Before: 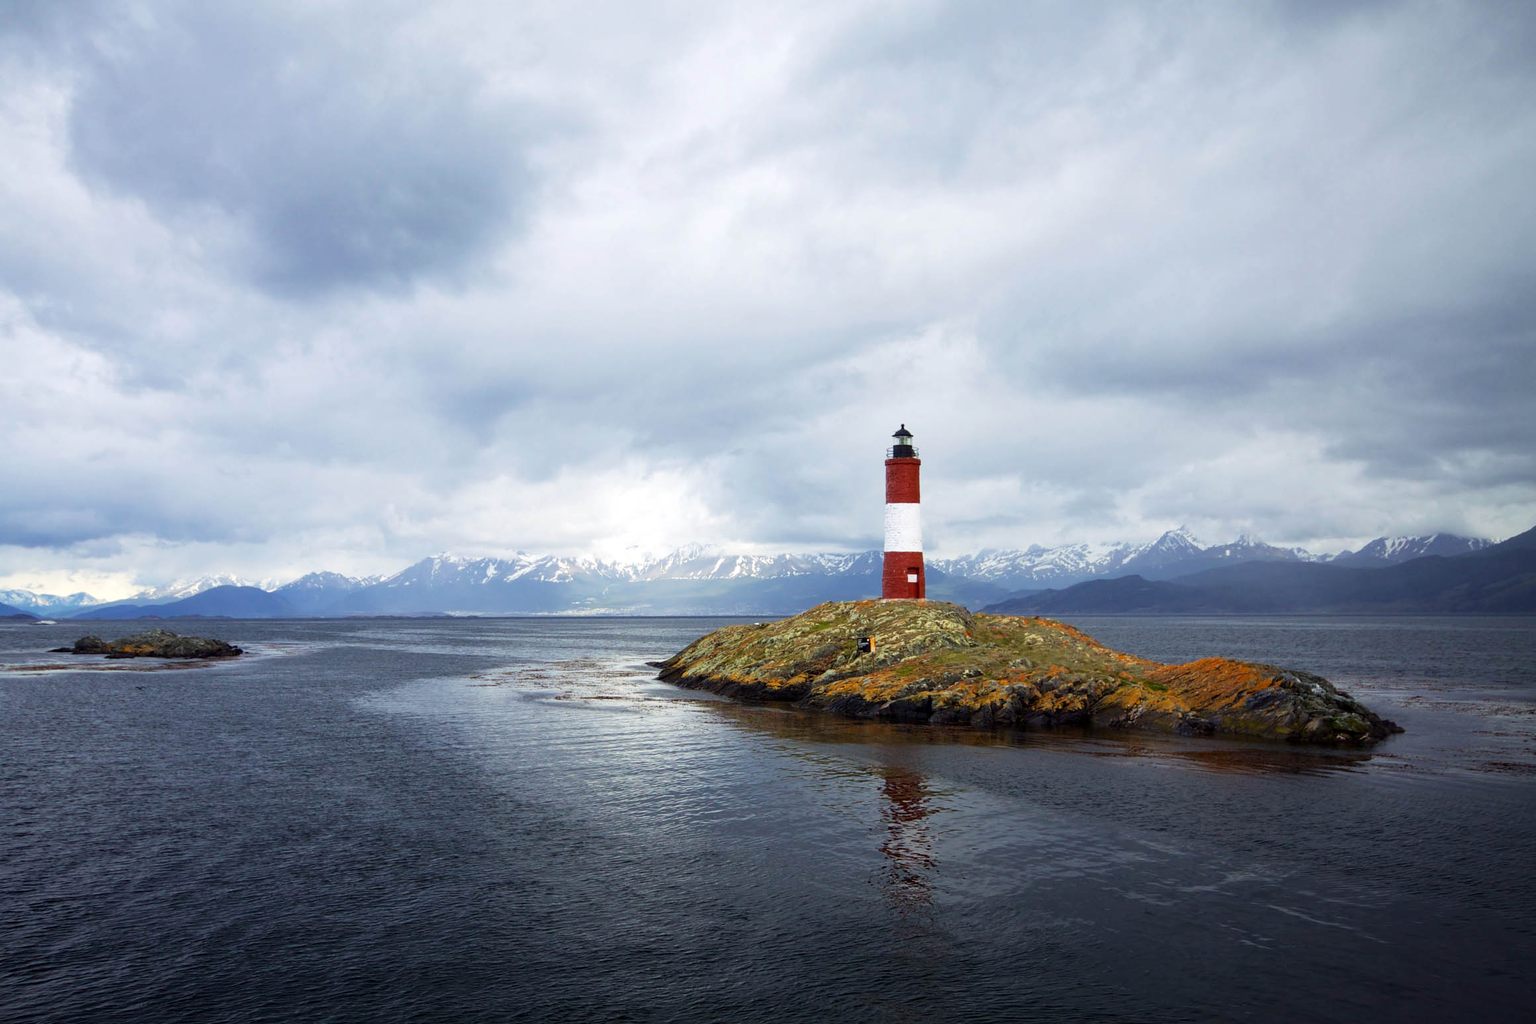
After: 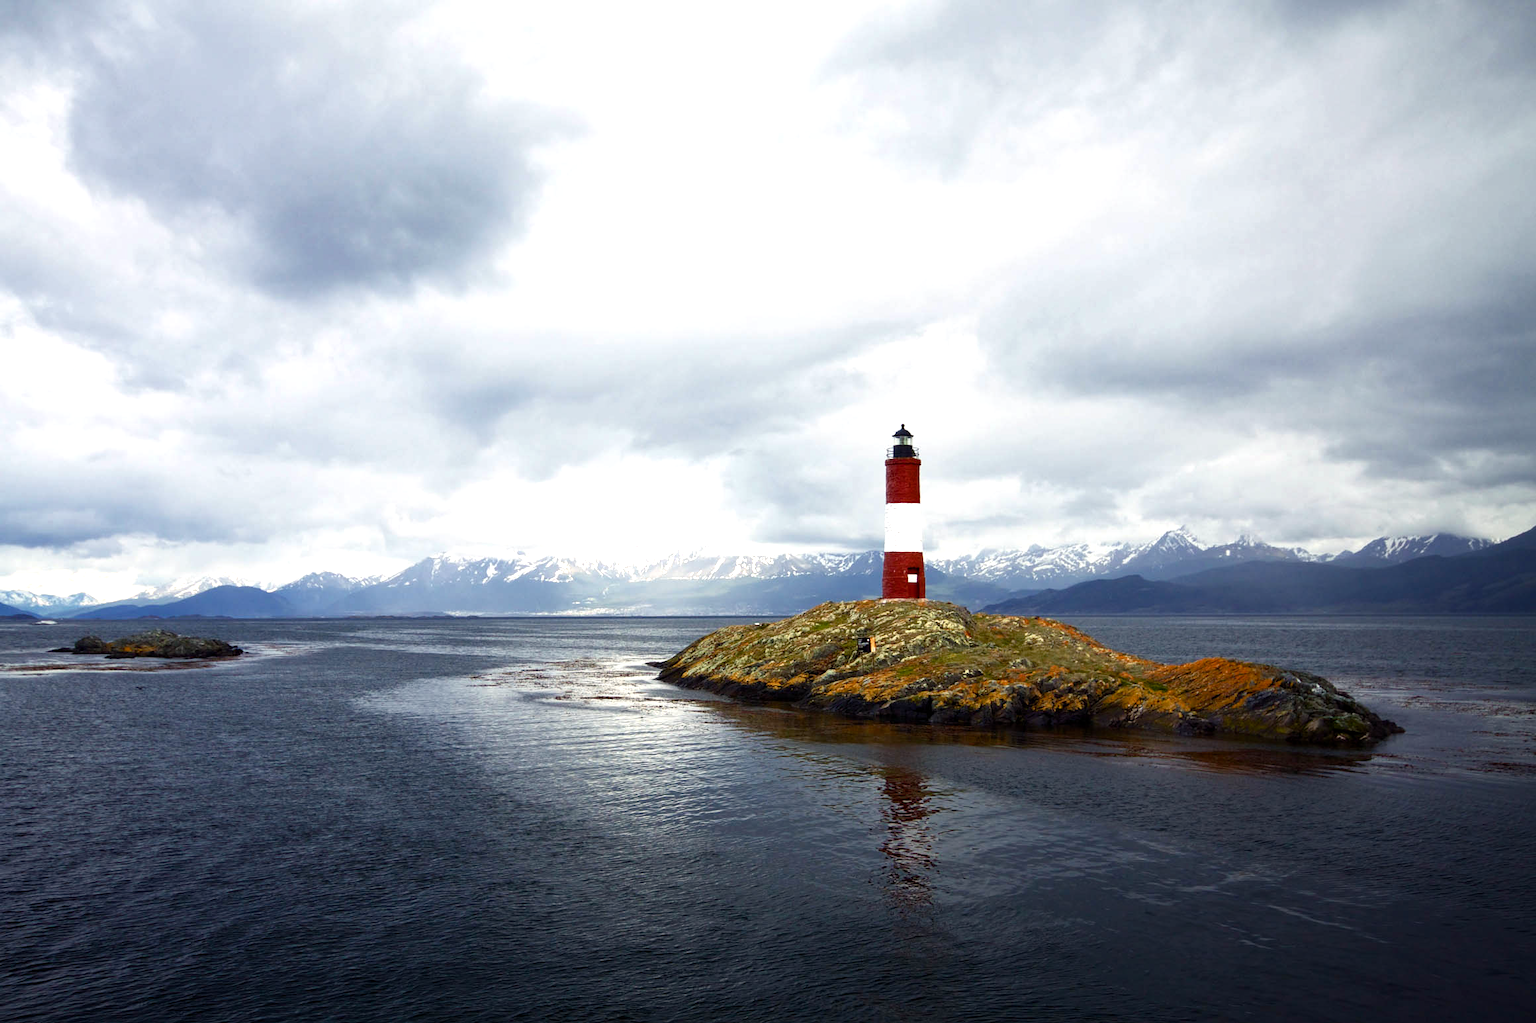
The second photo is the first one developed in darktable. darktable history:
color balance rgb: highlights gain › chroma 2.176%, highlights gain › hue 74.67°, perceptual saturation grading › global saturation 20%, perceptual saturation grading › highlights -48.927%, perceptual saturation grading › shadows 24.975%, perceptual brilliance grading › global brilliance 14.595%, perceptual brilliance grading › shadows -34.485%
